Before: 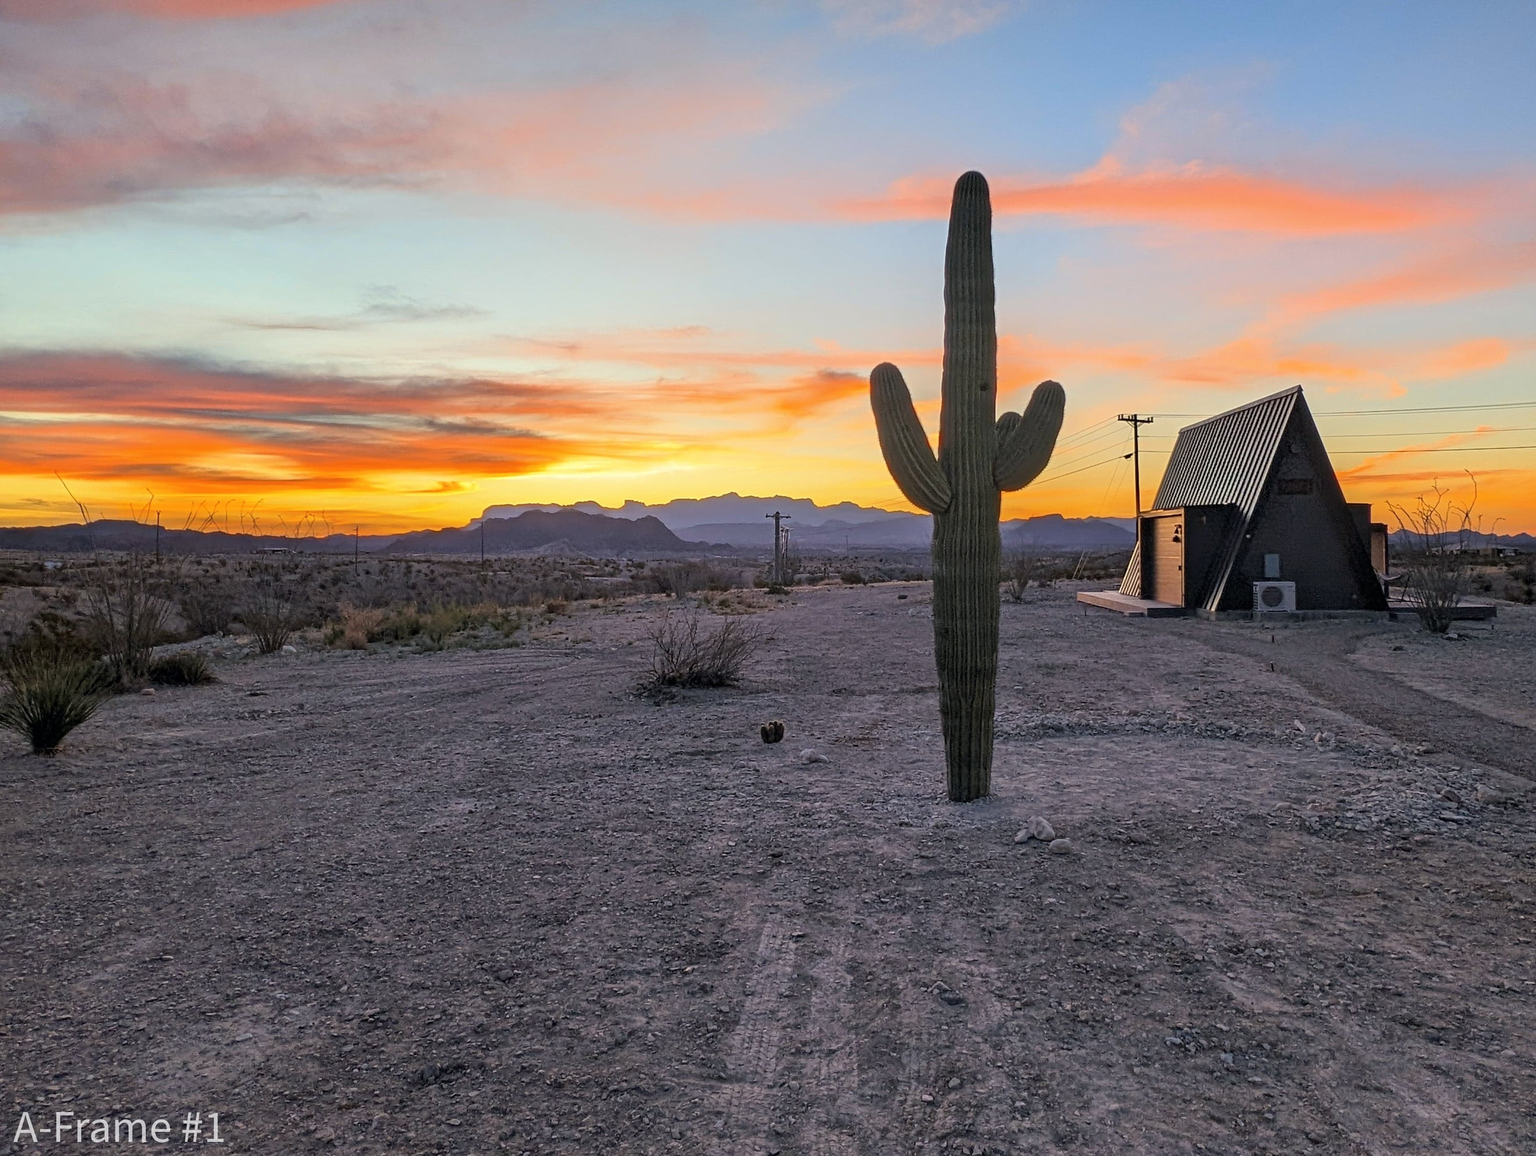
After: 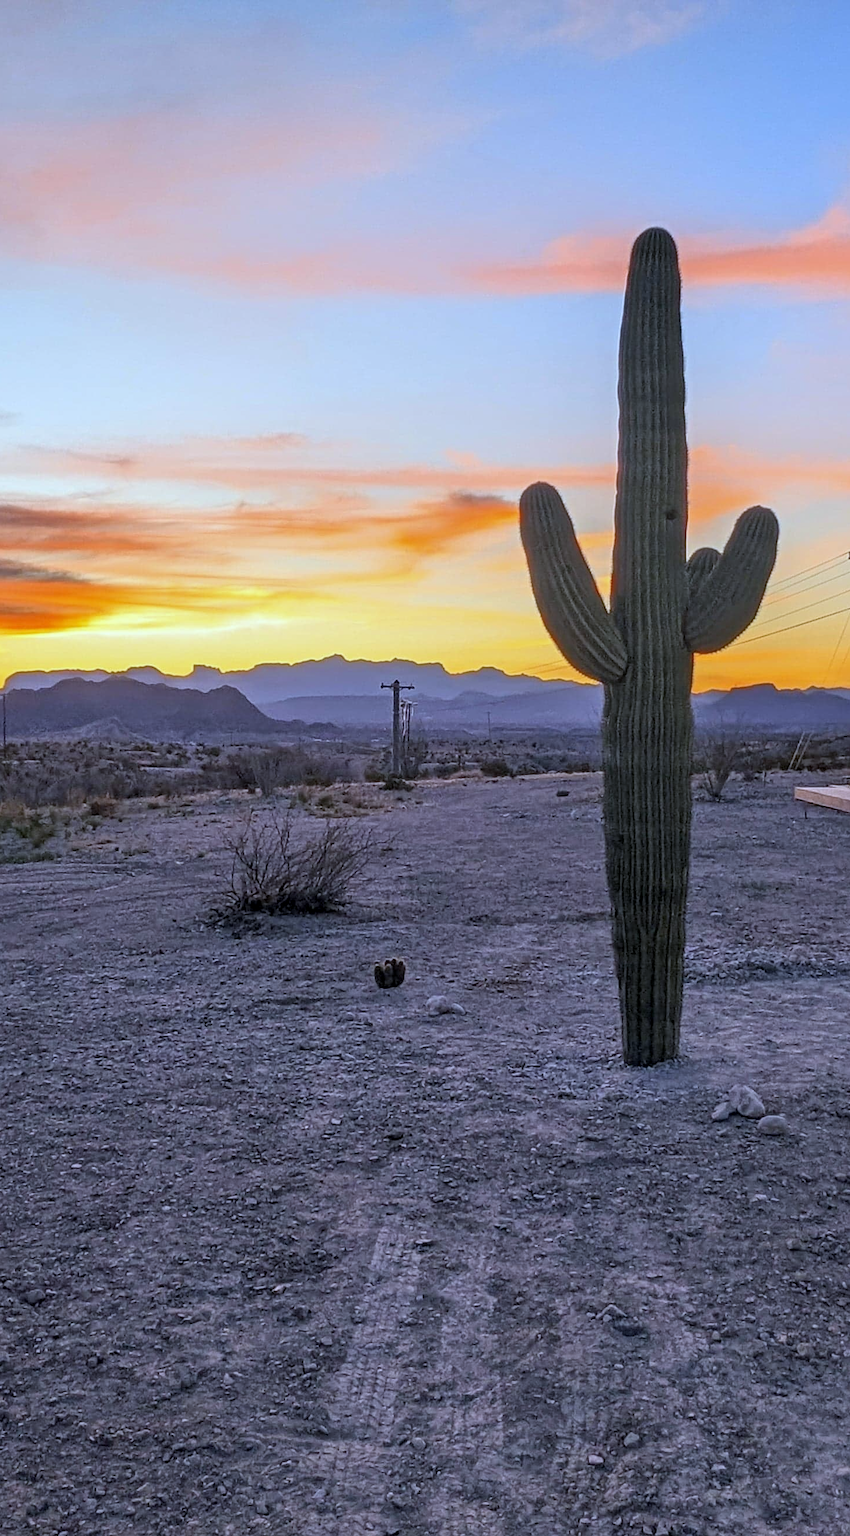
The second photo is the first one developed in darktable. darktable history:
local contrast: detail 115%
crop: left 31.229%, right 27.105%
white balance: red 0.948, green 1.02, blue 1.176
